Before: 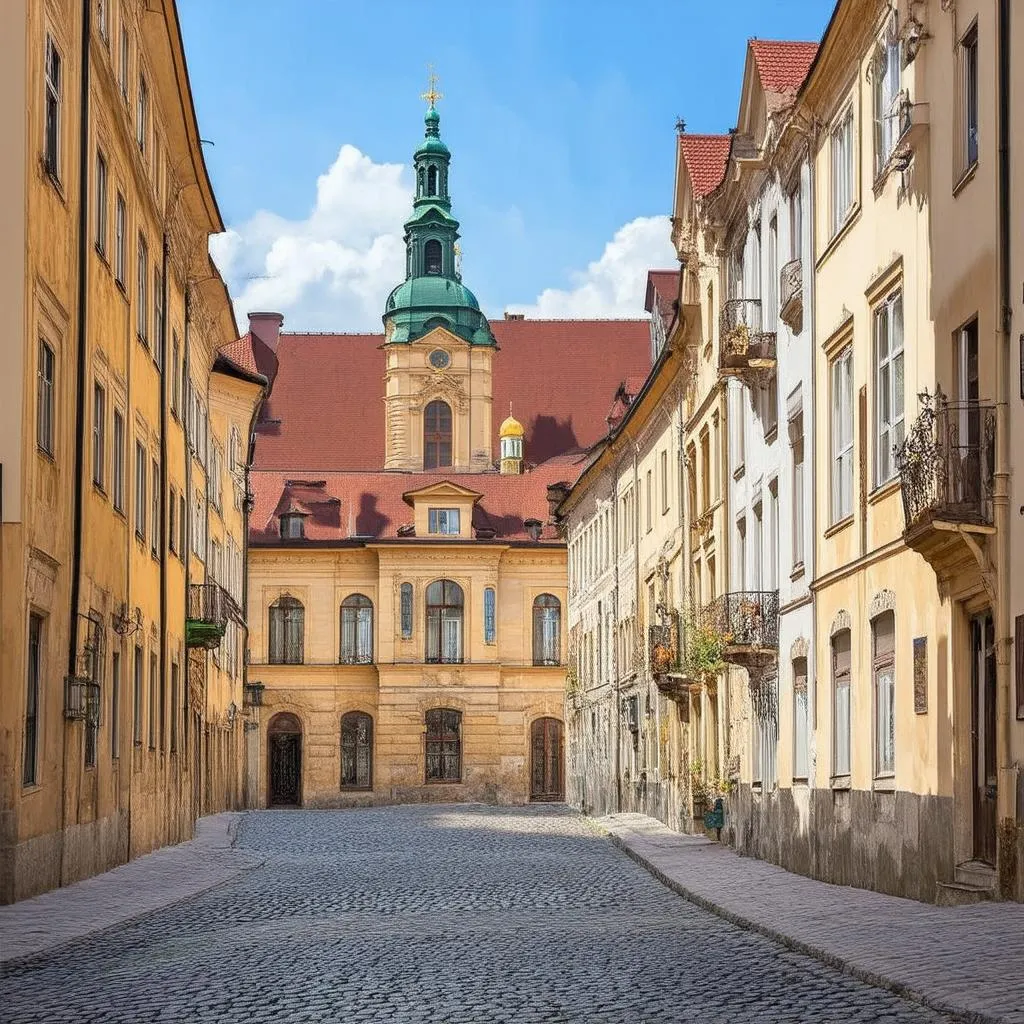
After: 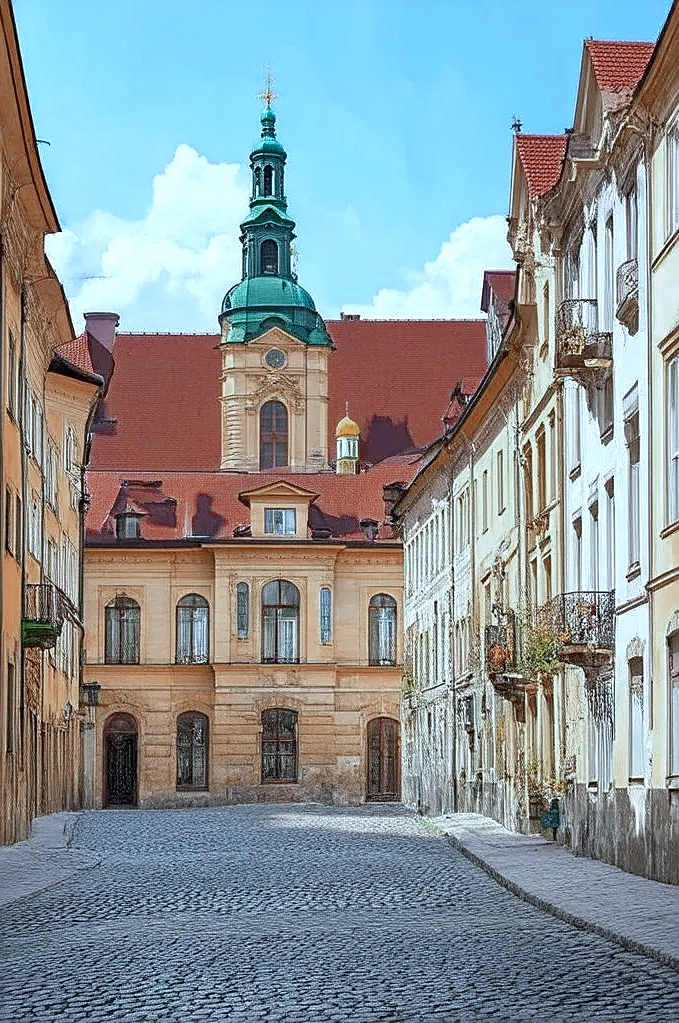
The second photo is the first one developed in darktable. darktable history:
sharpen: on, module defaults
color zones: curves: ch0 [(0, 0.299) (0.25, 0.383) (0.456, 0.352) (0.736, 0.571)]; ch1 [(0, 0.63) (0.151, 0.568) (0.254, 0.416) (0.47, 0.558) (0.732, 0.37) (0.909, 0.492)]; ch2 [(0.004, 0.604) (0.158, 0.443) (0.257, 0.403) (0.761, 0.468)]
crop and rotate: left 16.027%, right 17.609%
color calibration: gray › normalize channels true, x 0.382, y 0.372, temperature 3888.29 K, gamut compression 0.002
